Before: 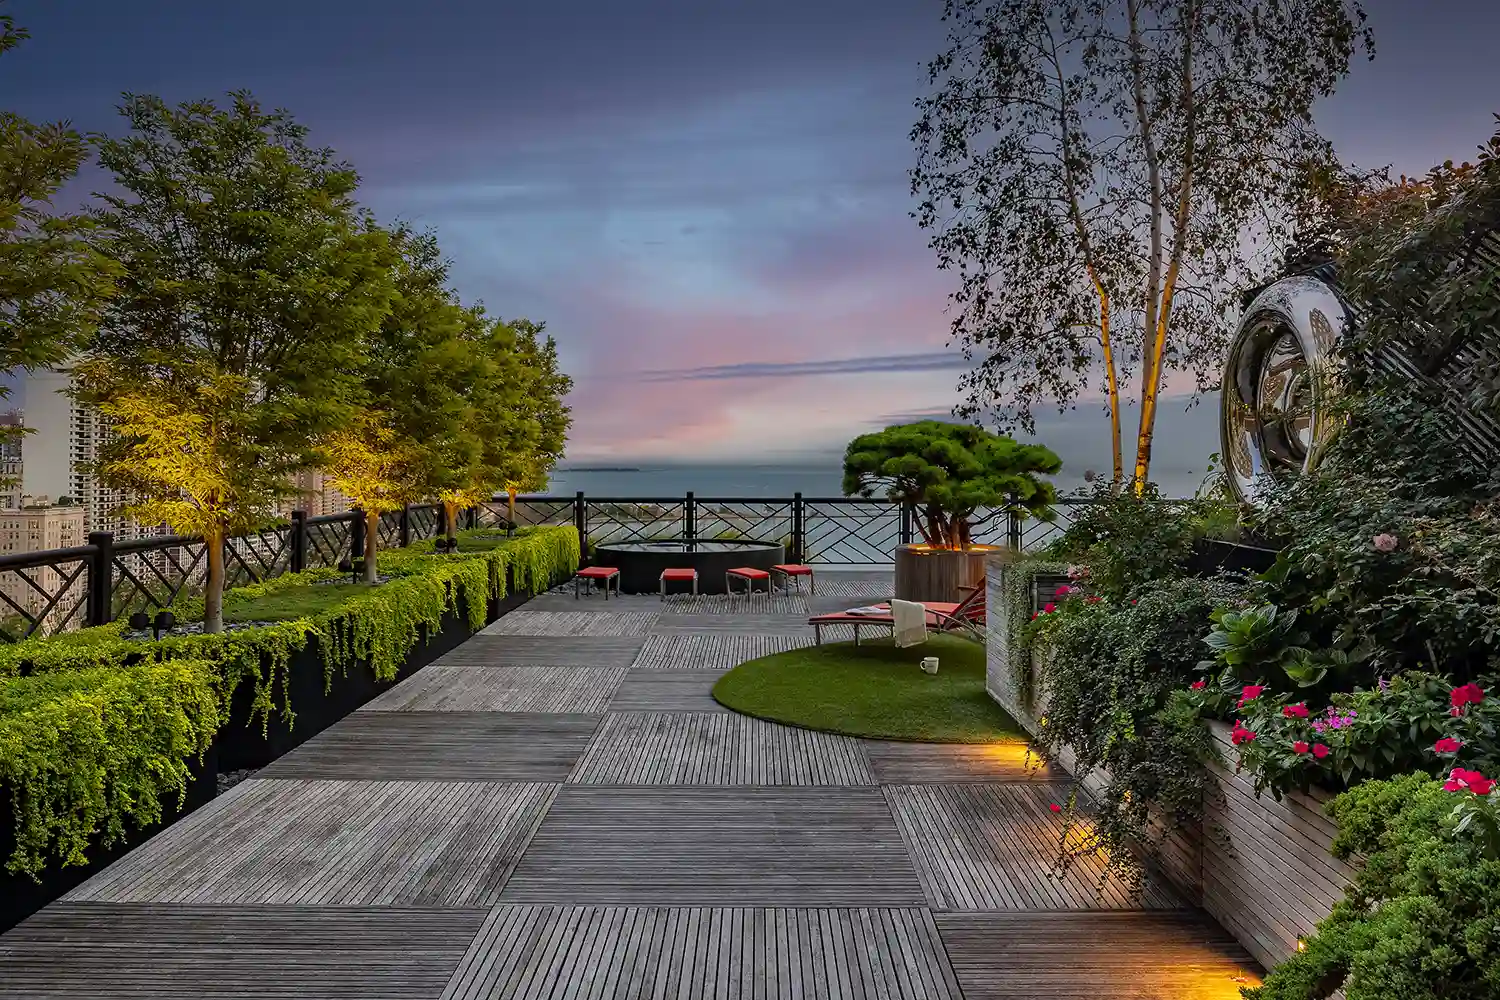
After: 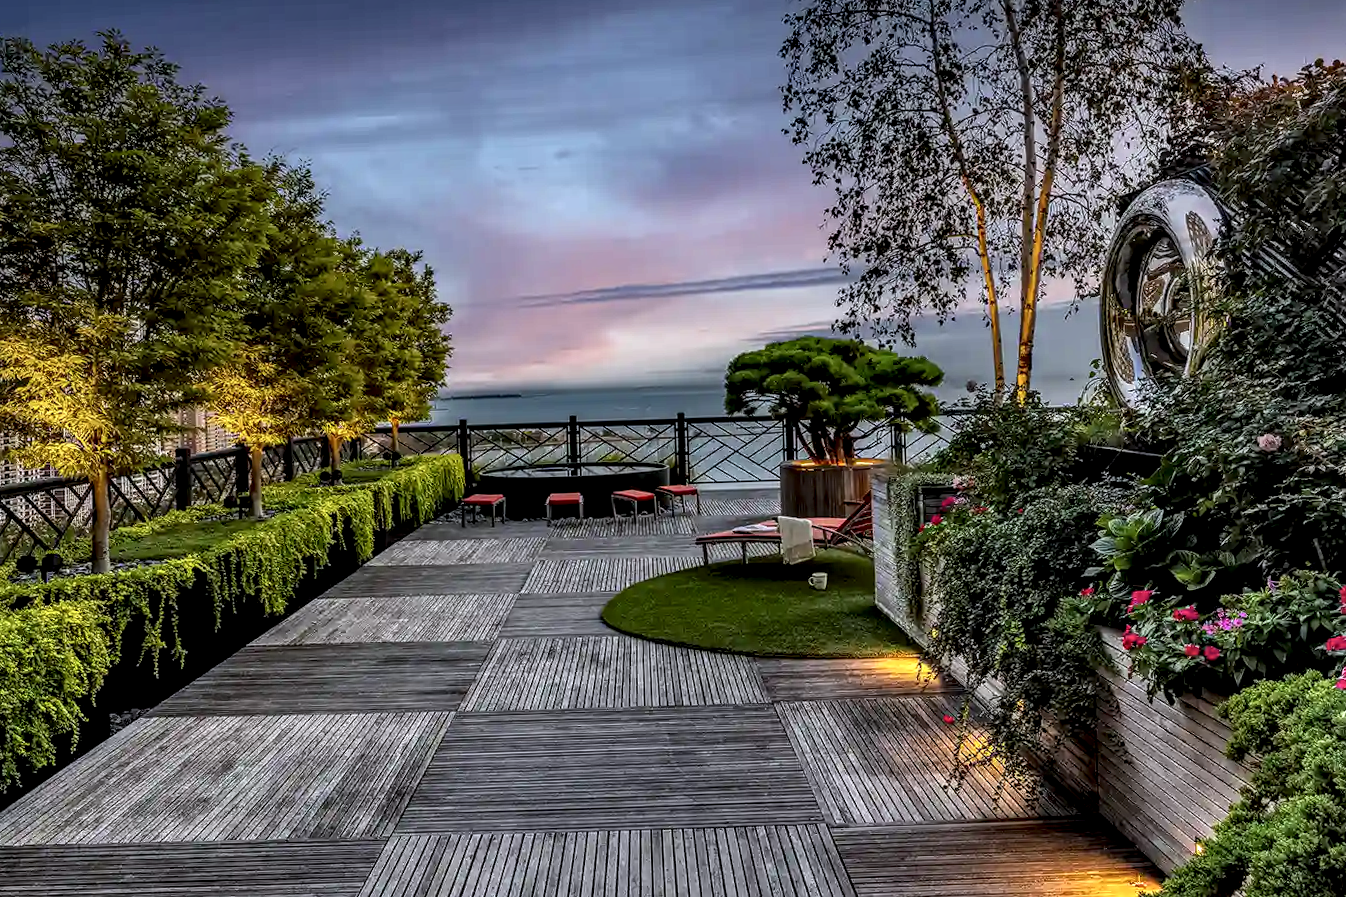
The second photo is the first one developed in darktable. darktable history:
crop and rotate: angle 1.96°, left 5.673%, top 5.673%
white balance: red 0.983, blue 1.036
local contrast: highlights 19%, detail 186%
